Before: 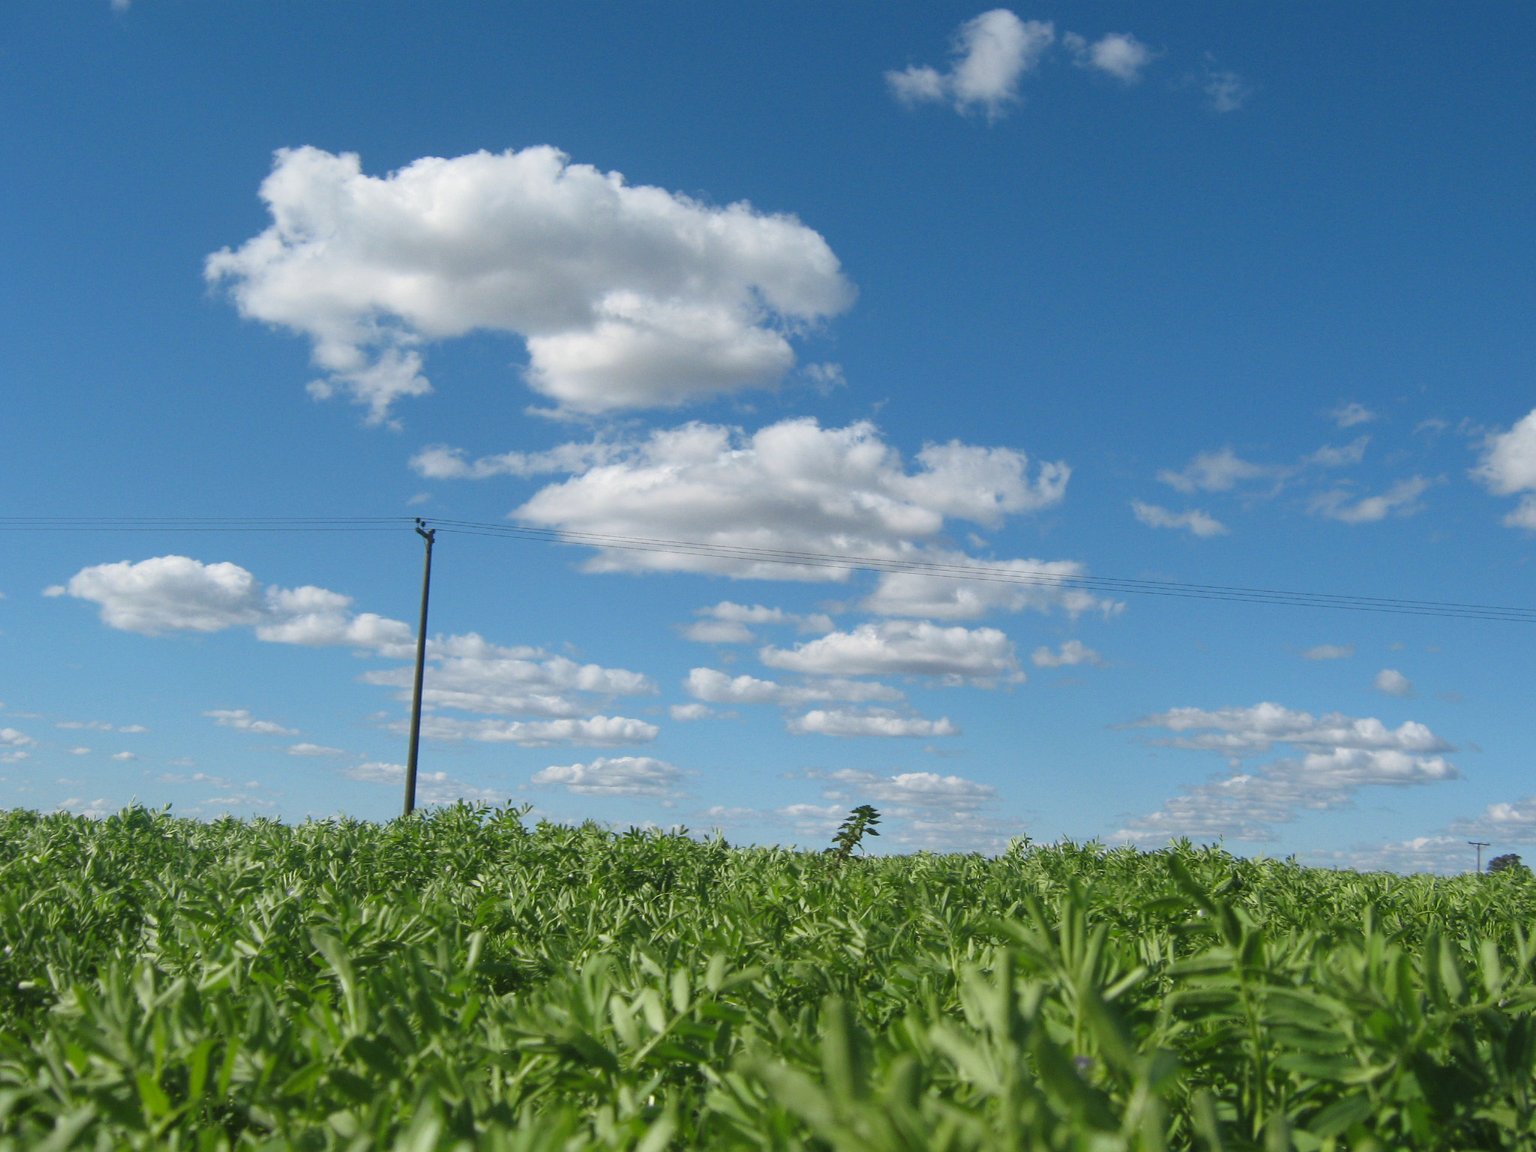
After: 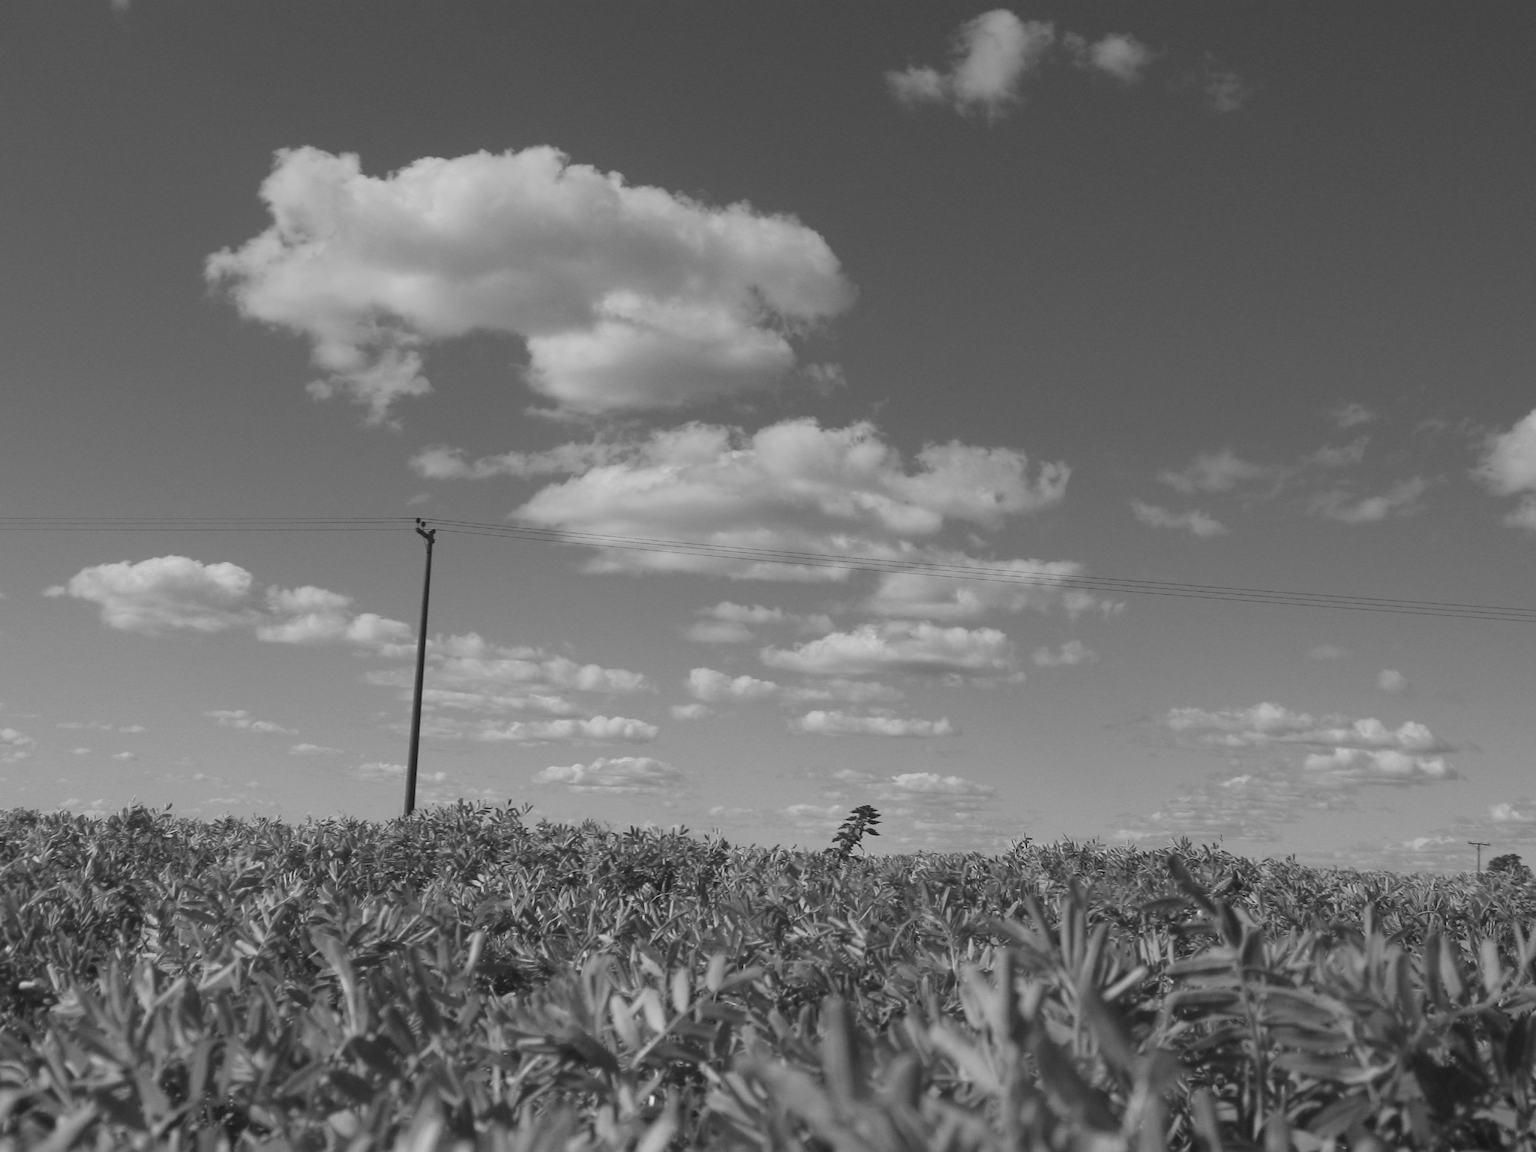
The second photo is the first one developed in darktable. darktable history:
graduated density: rotation 5.63°, offset 76.9
tone equalizer: on, module defaults
monochrome: on, module defaults
